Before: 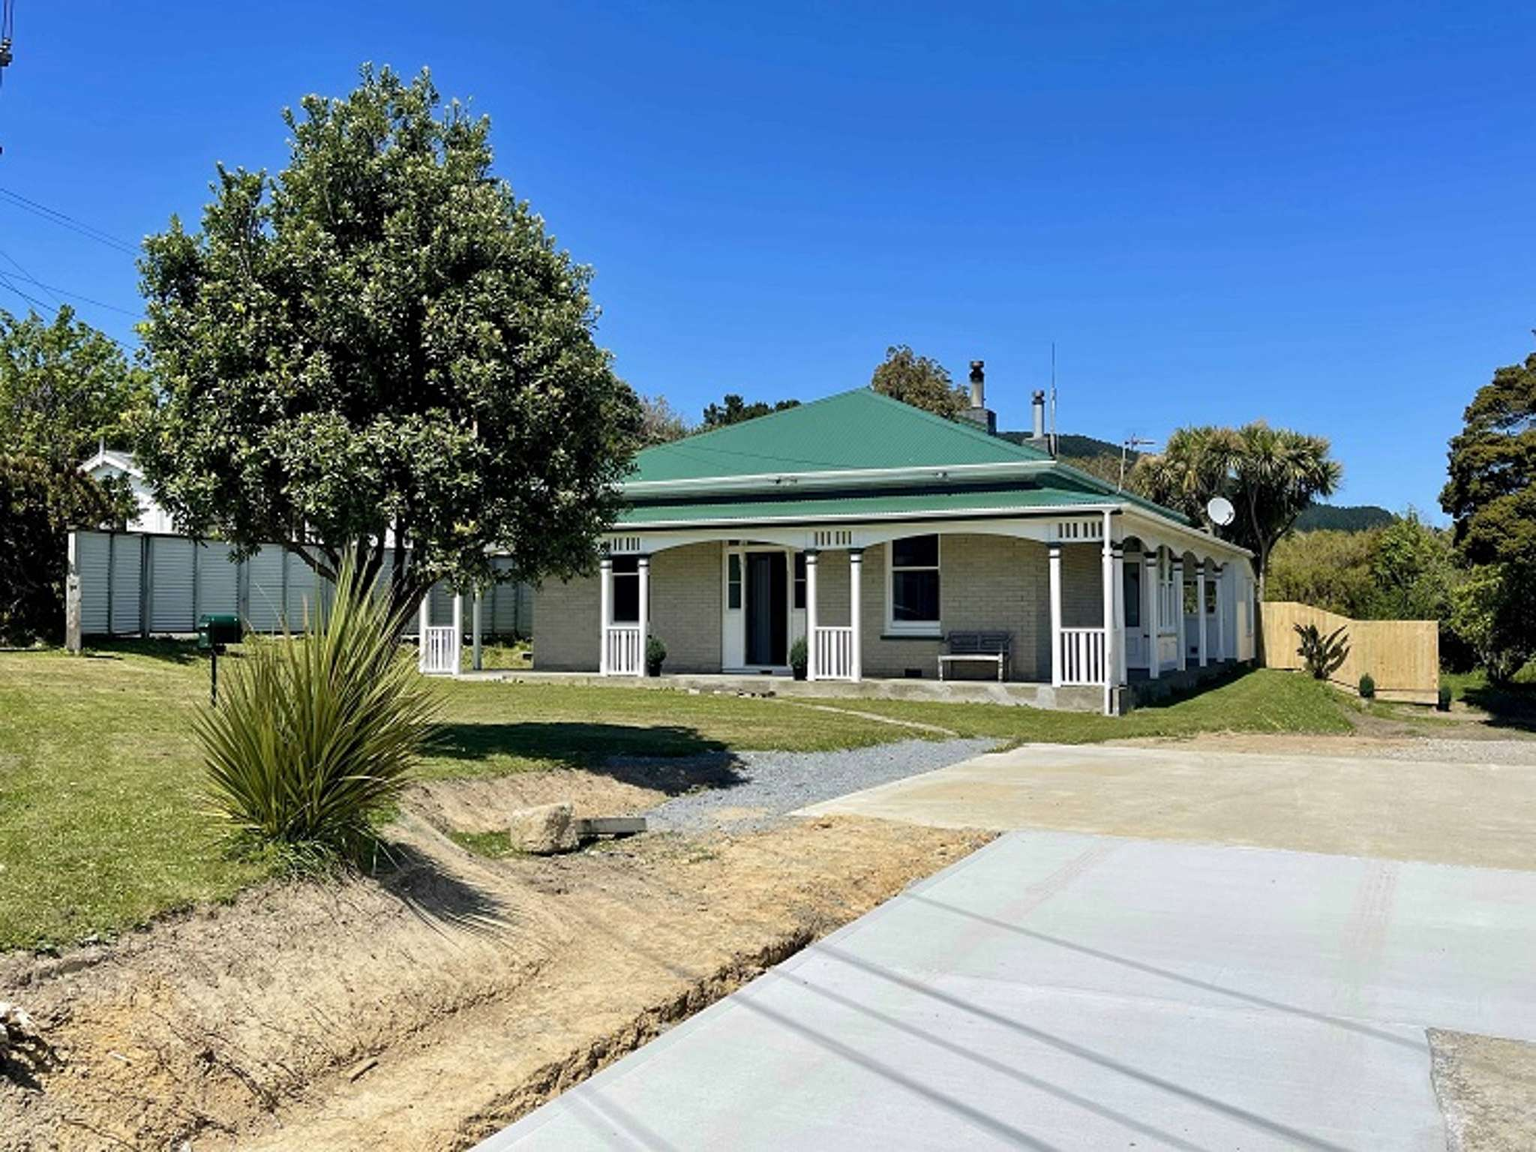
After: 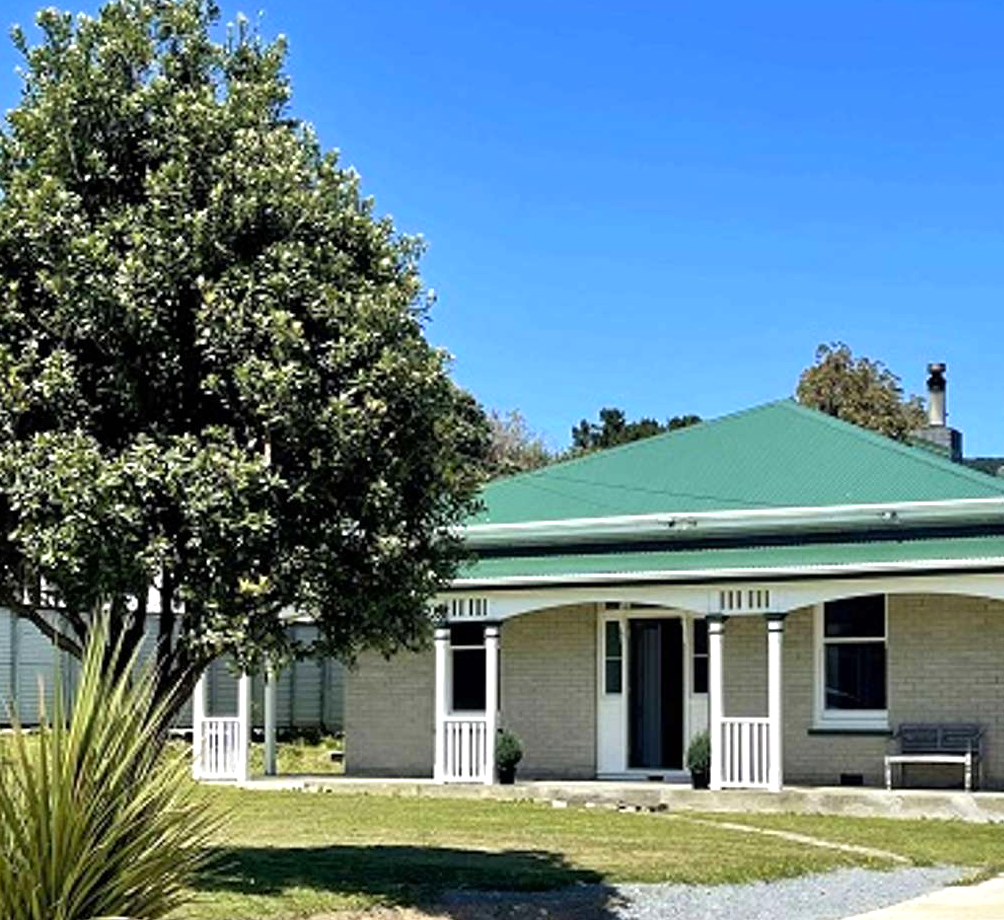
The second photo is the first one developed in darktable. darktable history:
crop: left 17.909%, top 7.708%, right 33.049%, bottom 32.378%
tone equalizer: -8 EV -0.565 EV, edges refinement/feathering 500, mask exposure compensation -1.57 EV, preserve details no
exposure: exposure 0.575 EV, compensate highlight preservation false
